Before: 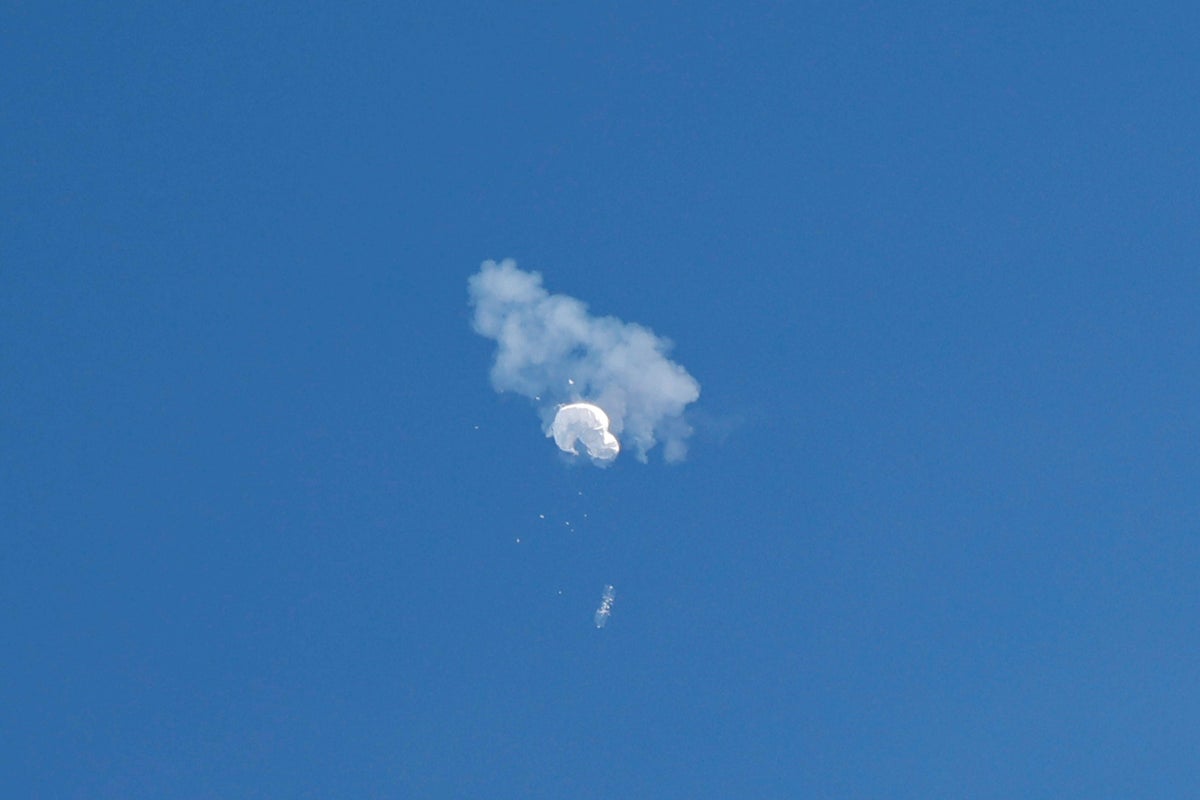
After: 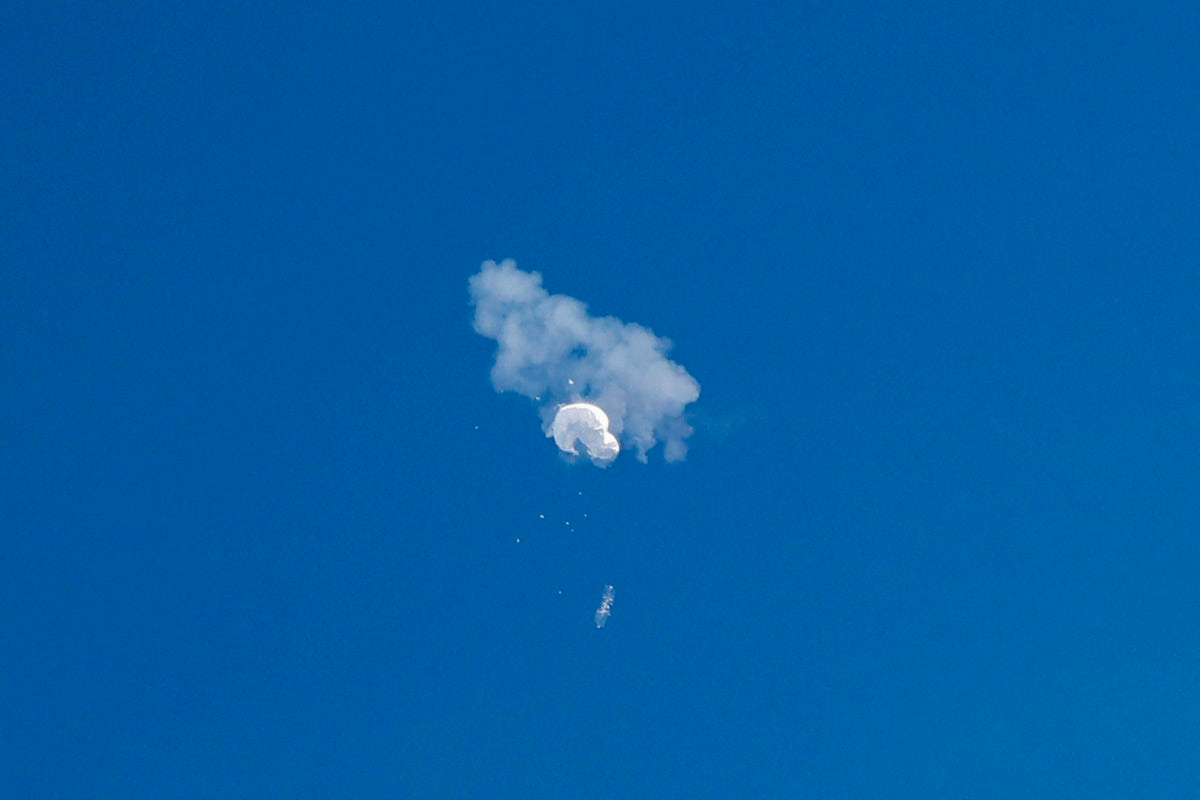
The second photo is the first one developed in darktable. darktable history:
exposure: black level correction 0.055, exposure -0.037 EV, compensate highlight preservation false
